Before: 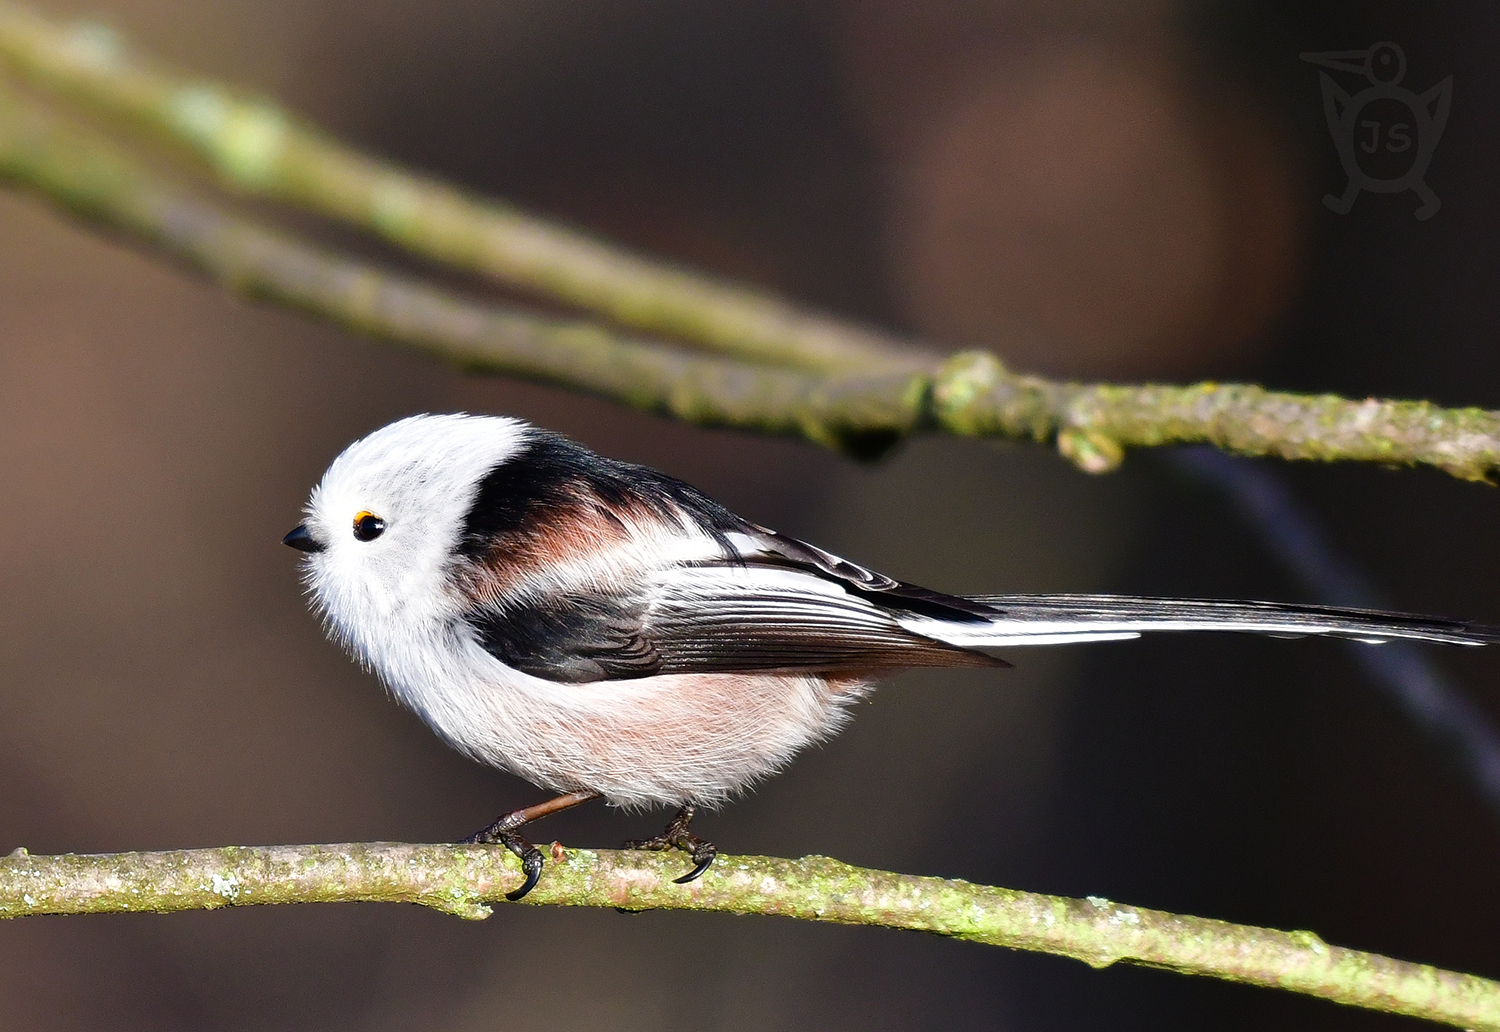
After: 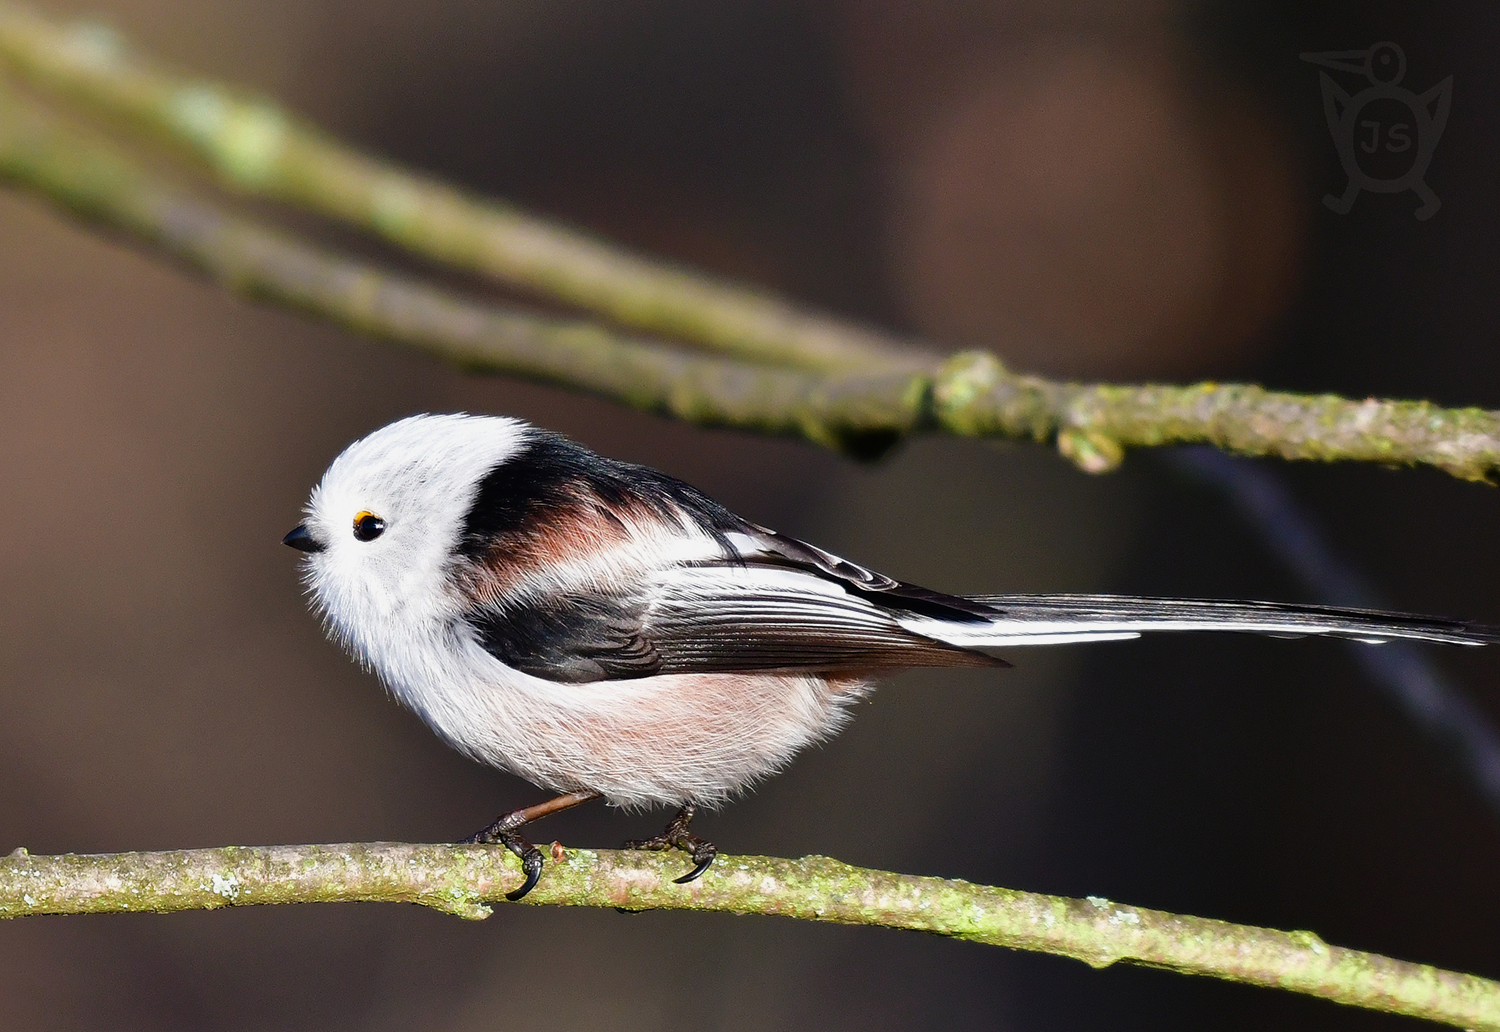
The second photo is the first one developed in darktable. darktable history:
exposure: exposure -0.149 EV, compensate highlight preservation false
